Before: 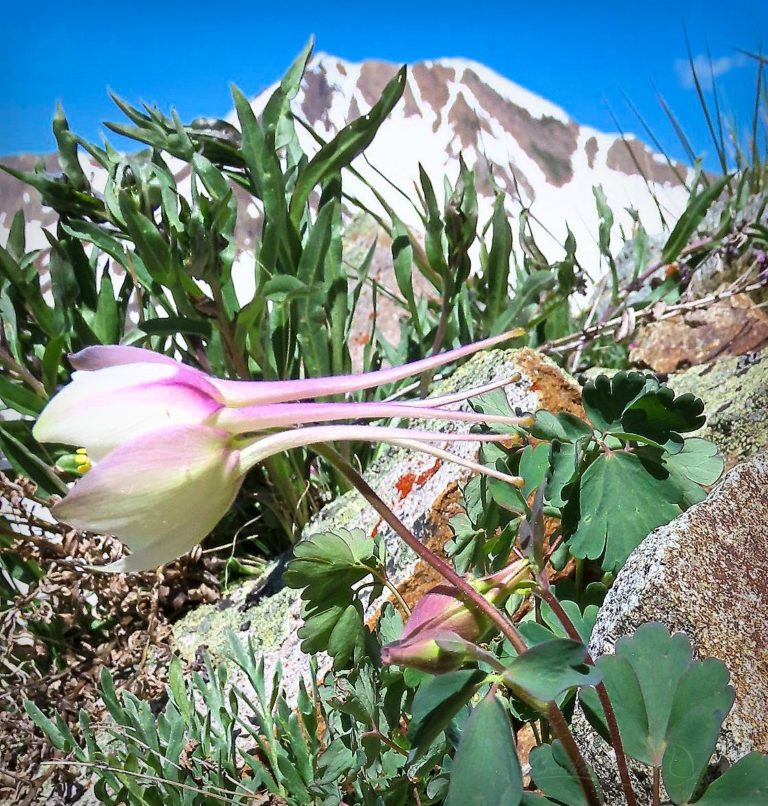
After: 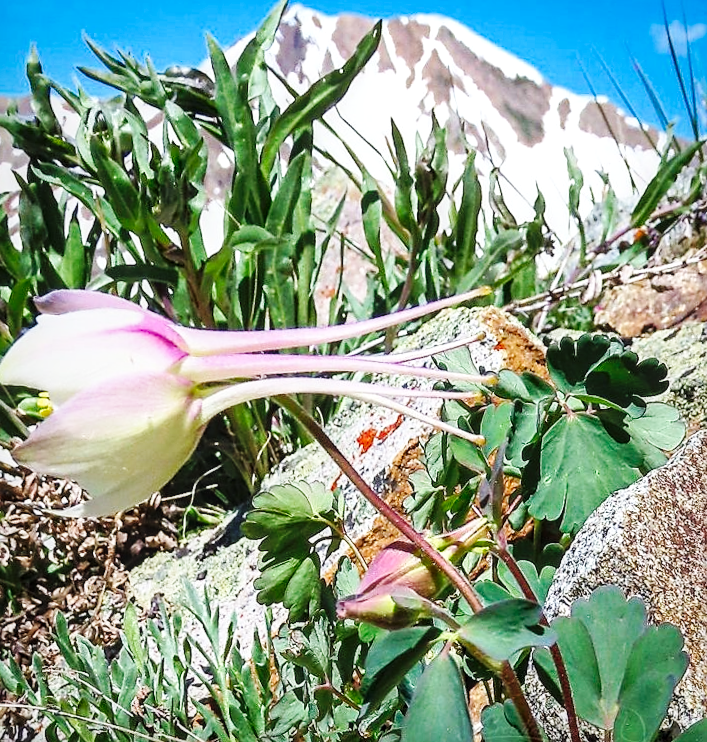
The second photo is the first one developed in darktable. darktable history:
local contrast: on, module defaults
base curve: curves: ch0 [(0, 0) (0.032, 0.025) (0.121, 0.166) (0.206, 0.329) (0.605, 0.79) (1, 1)], preserve colors none
crop and rotate: angle -1.96°, left 3.097%, top 4.154%, right 1.586%, bottom 0.529%
sharpen: radius 1.559, amount 0.373, threshold 1.271
